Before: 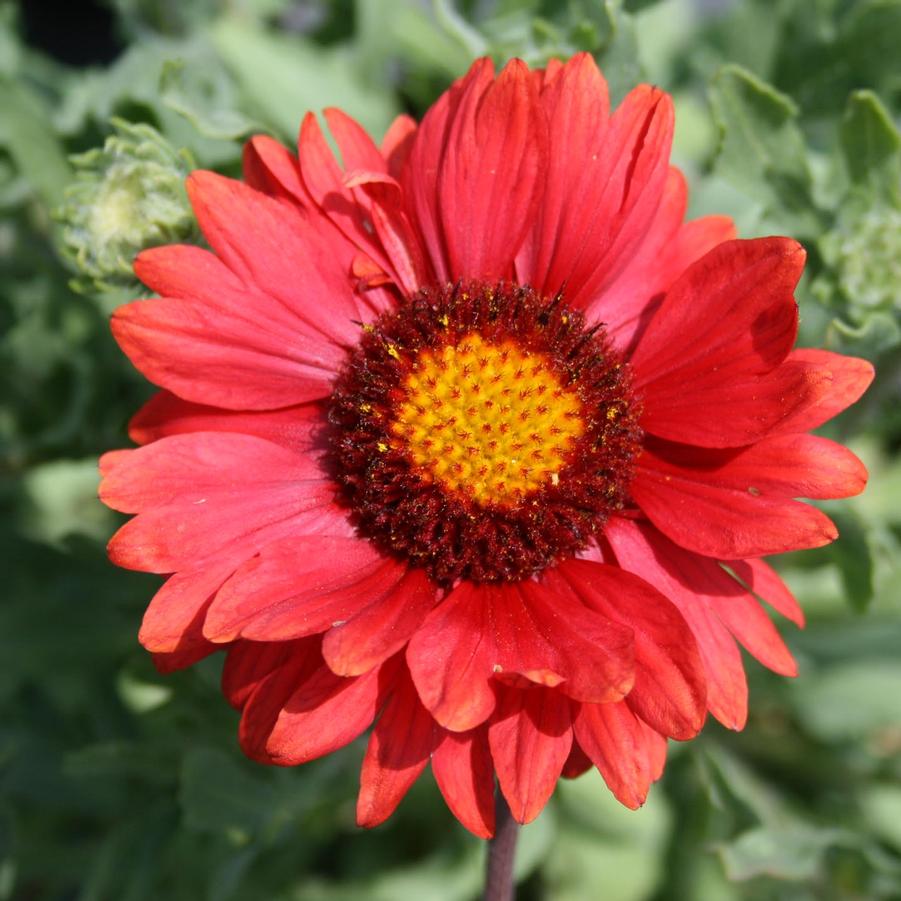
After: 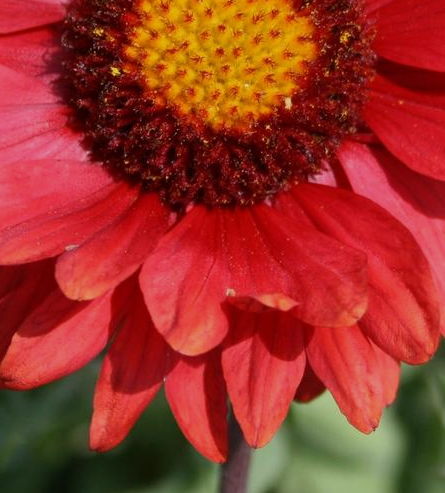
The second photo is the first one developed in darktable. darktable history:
exposure: exposure -0.36 EV, compensate highlight preservation false
crop: left 29.672%, top 41.786%, right 20.851%, bottom 3.487%
